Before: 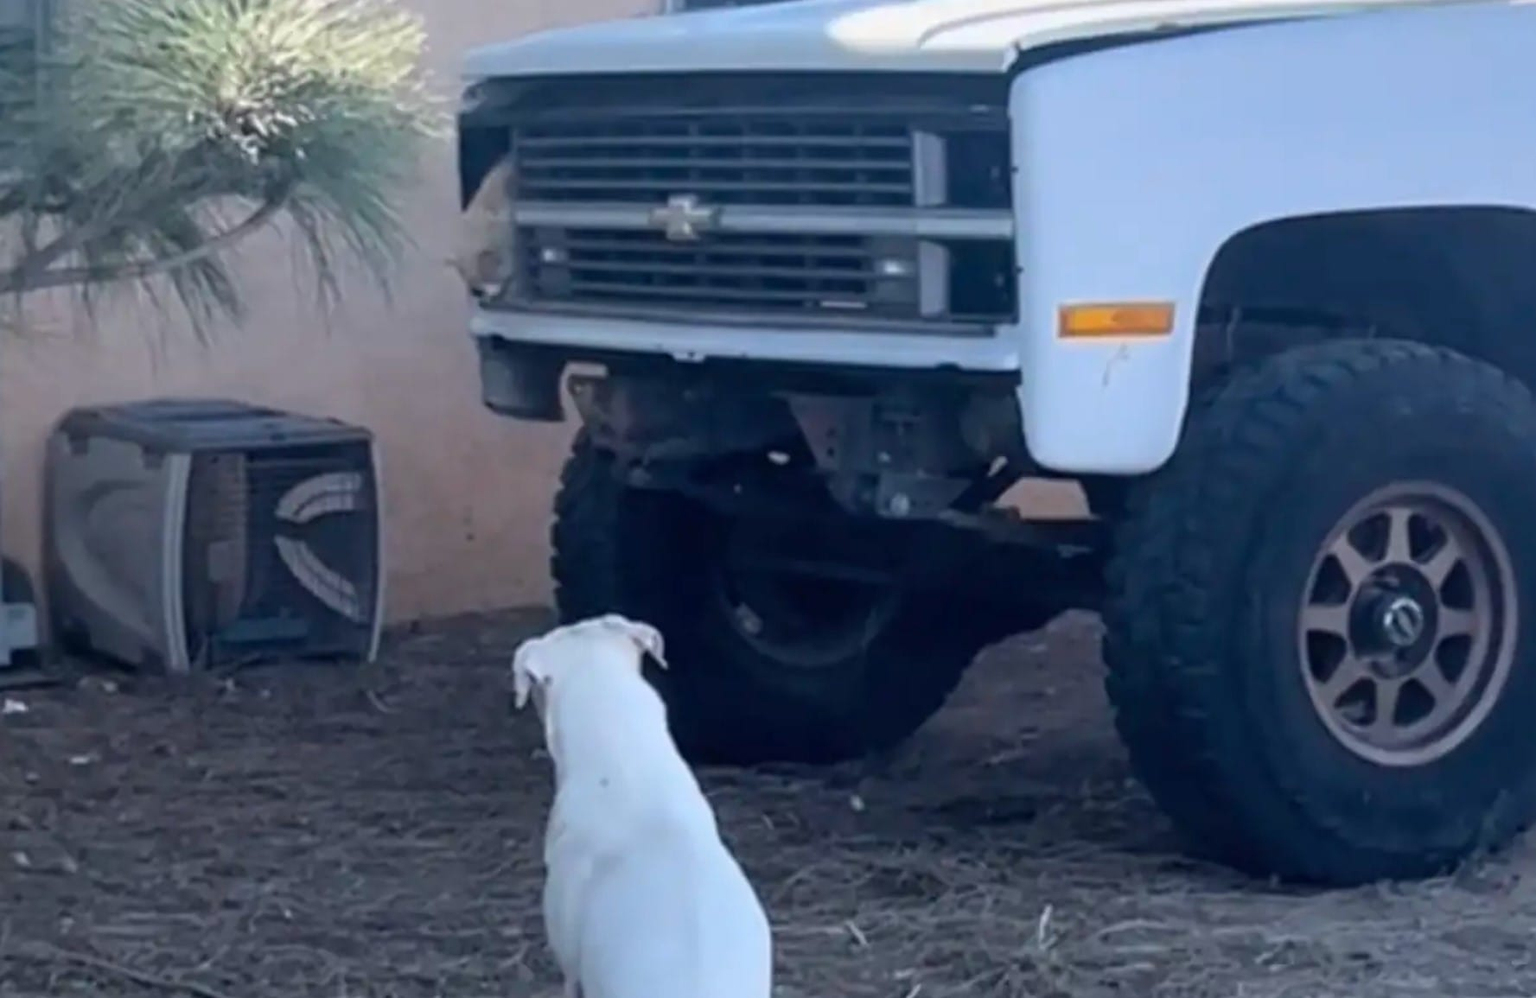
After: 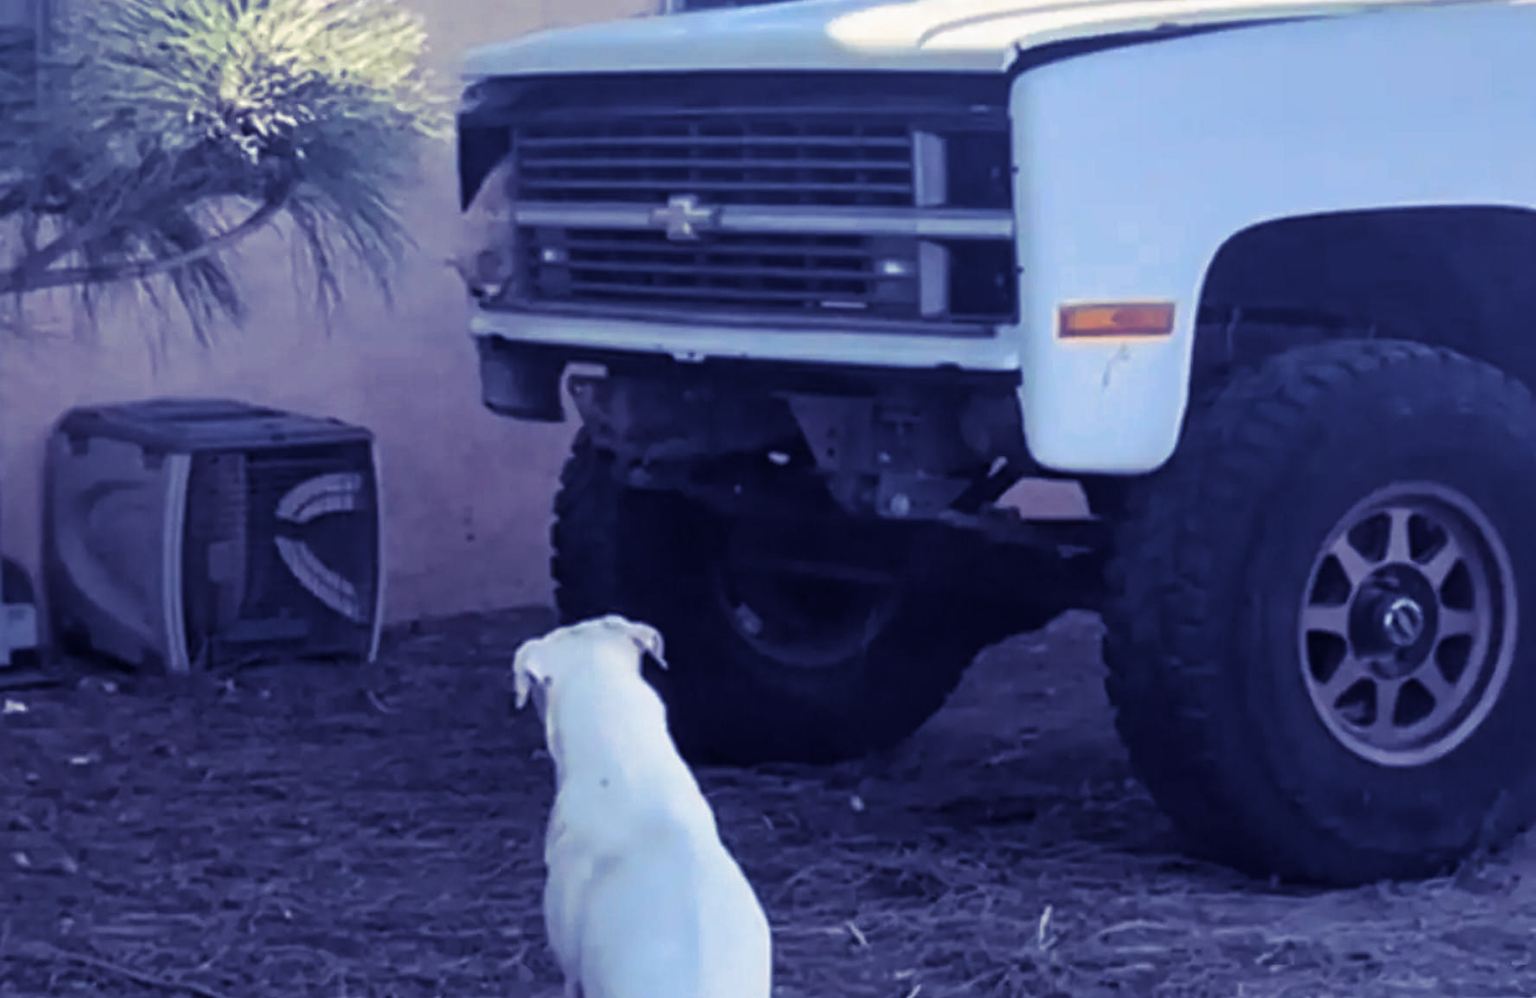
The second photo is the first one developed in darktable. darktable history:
vibrance: on, module defaults
local contrast: mode bilateral grid, contrast 20, coarseness 50, detail 120%, midtone range 0.2
split-toning: shadows › hue 242.67°, shadows › saturation 0.733, highlights › hue 45.33°, highlights › saturation 0.667, balance -53.304, compress 21.15%
